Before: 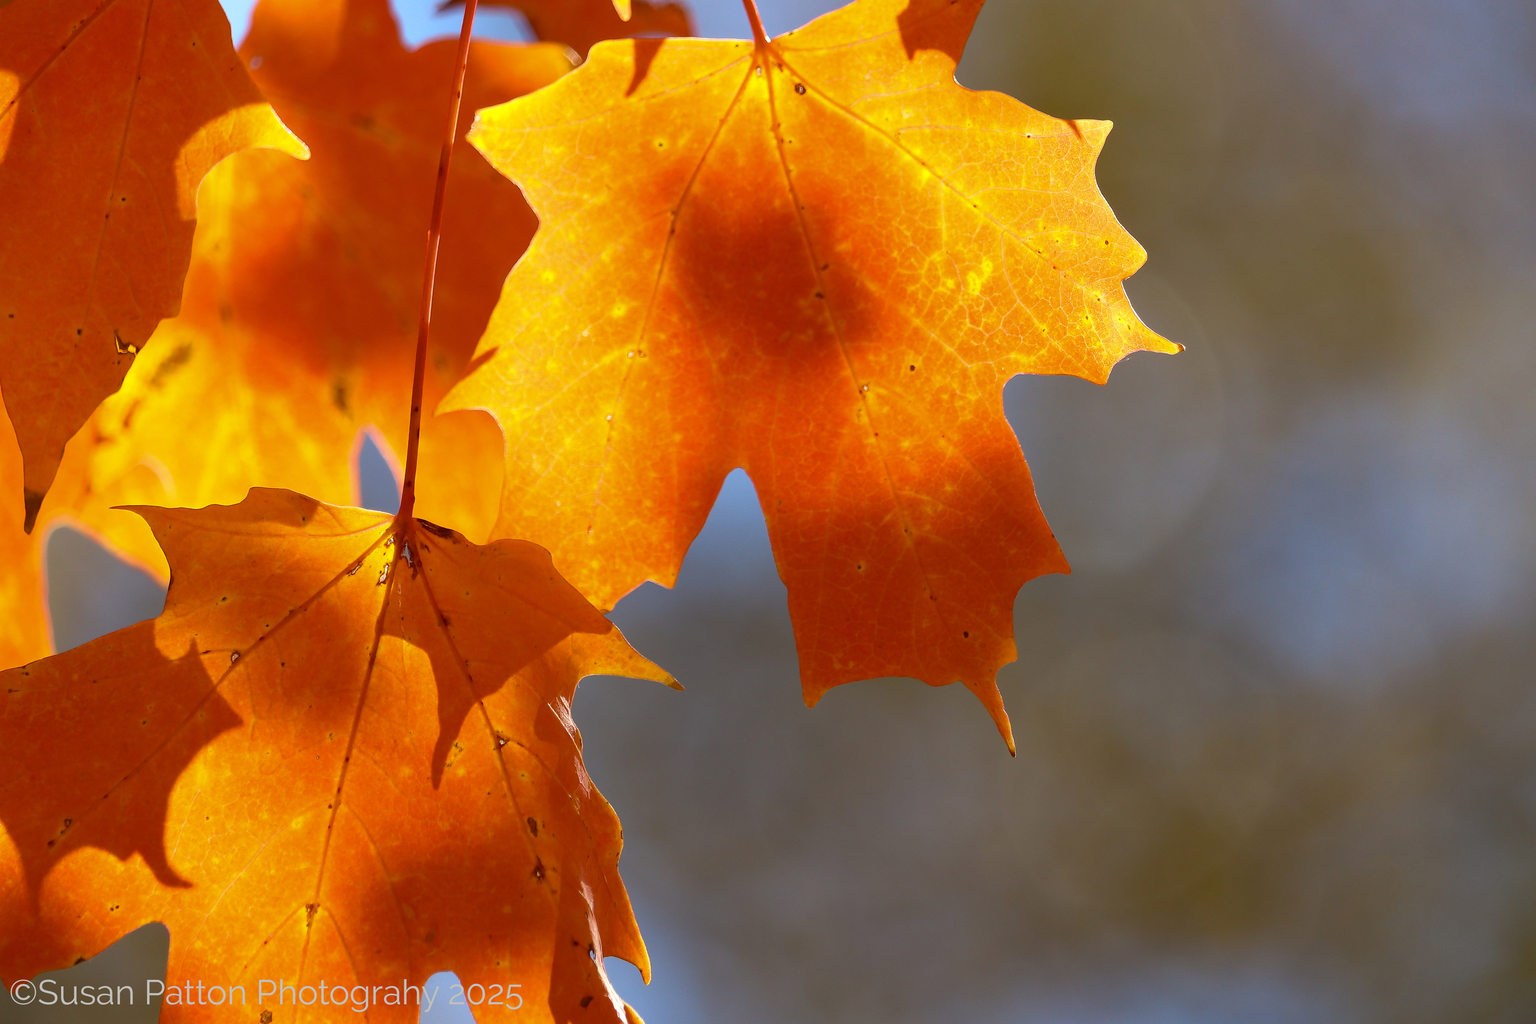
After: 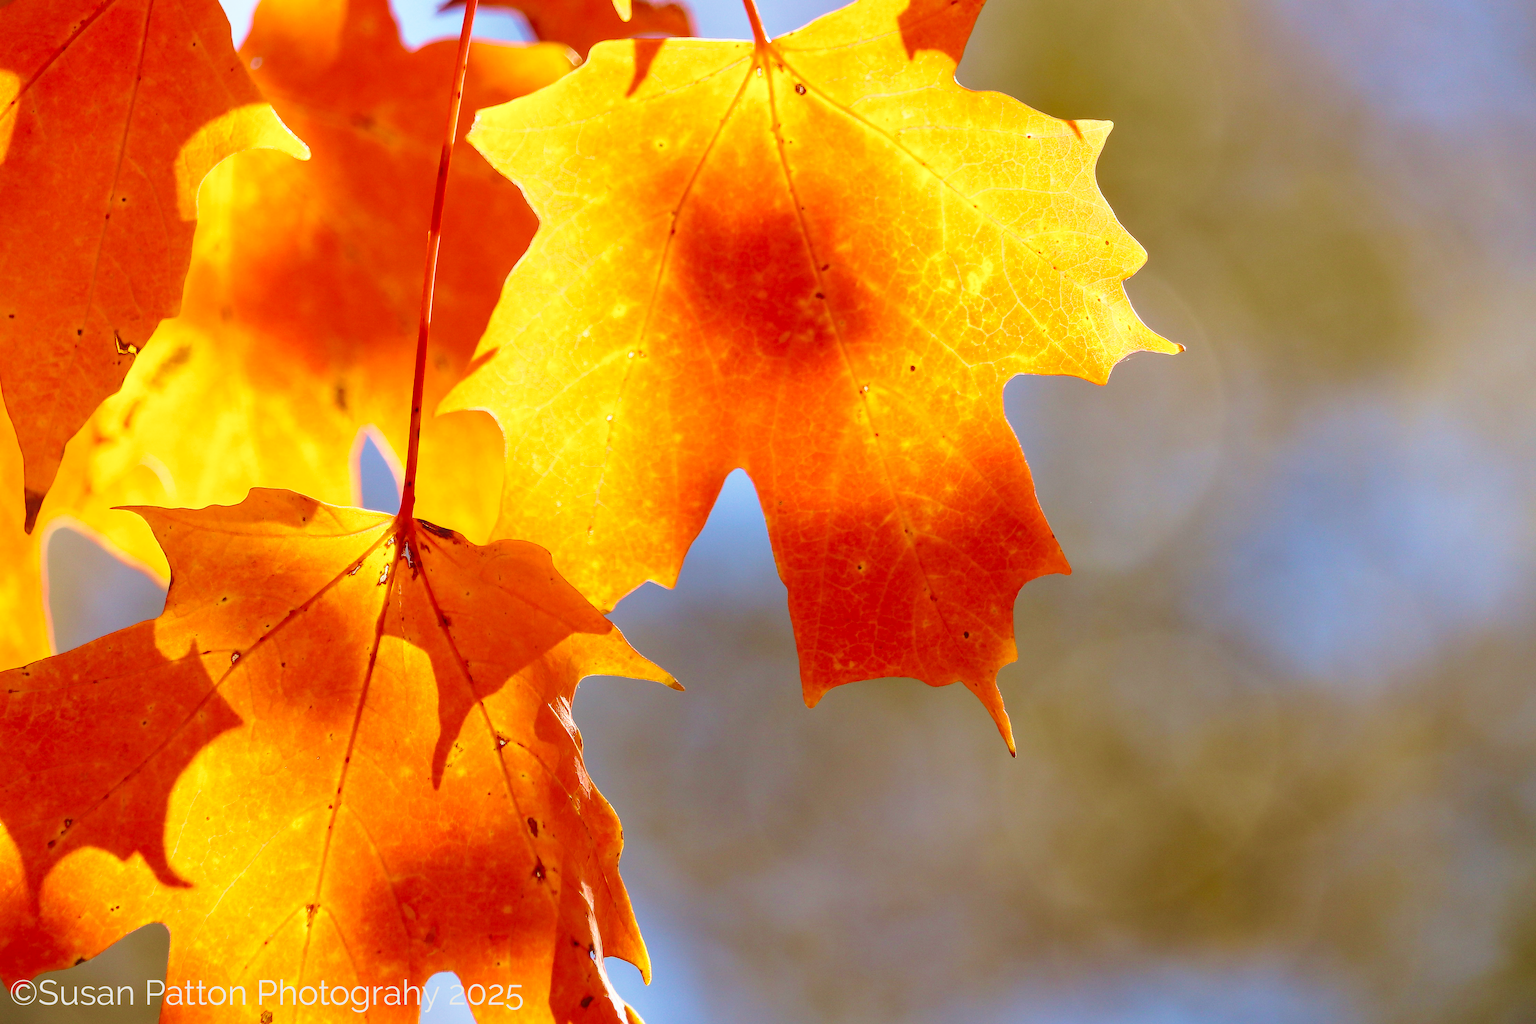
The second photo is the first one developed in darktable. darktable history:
base curve: curves: ch0 [(0, 0) (0.028, 0.03) (0.121, 0.232) (0.46, 0.748) (0.859, 0.968) (1, 1)], preserve colors none
local contrast: detail 109%
velvia: strength 44.57%
